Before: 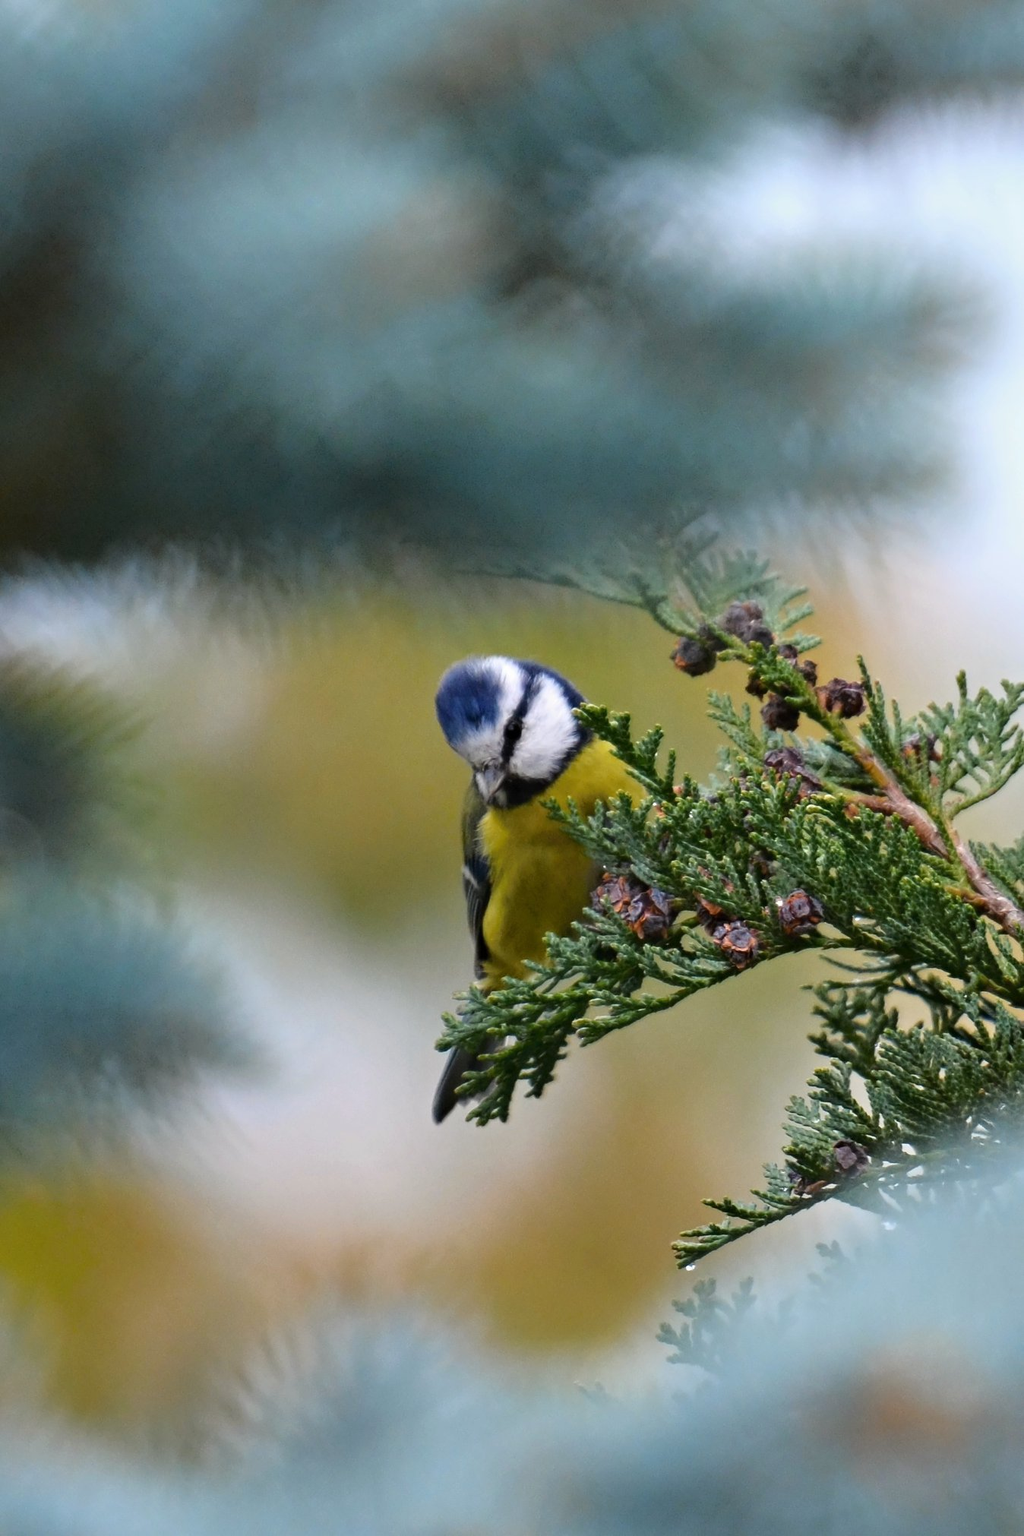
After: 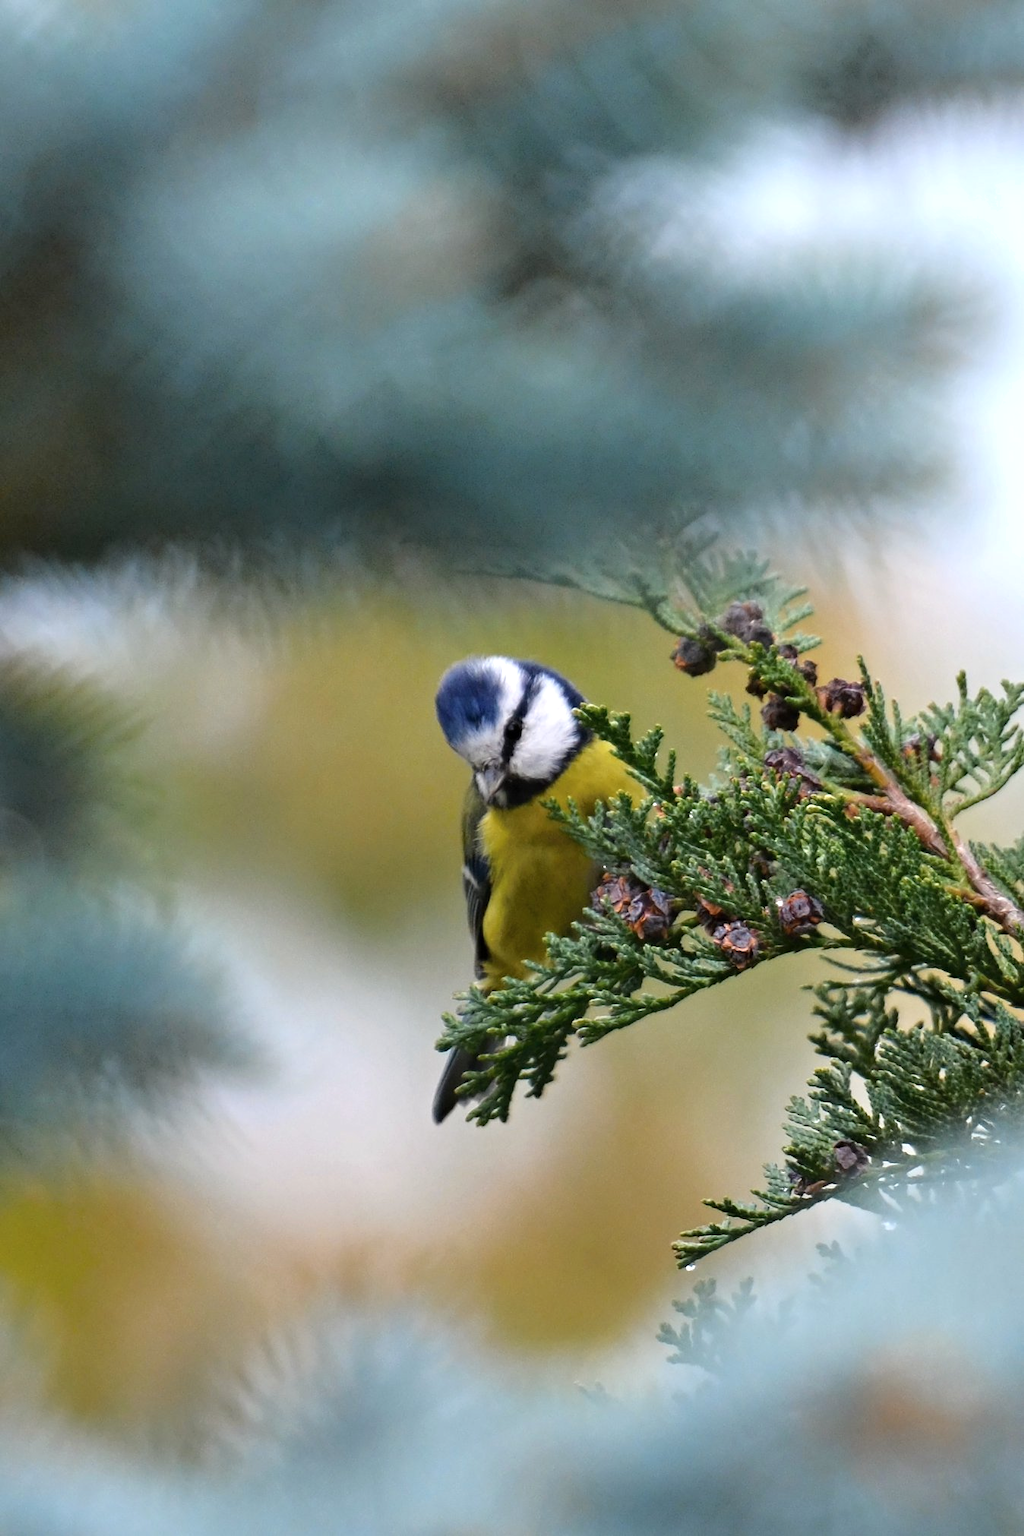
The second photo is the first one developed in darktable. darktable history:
rotate and perspective: crop left 0, crop top 0
white balance: emerald 1
shadows and highlights: radius 44.78, white point adjustment 6.64, compress 79.65%, highlights color adjustment 78.42%, soften with gaussian
